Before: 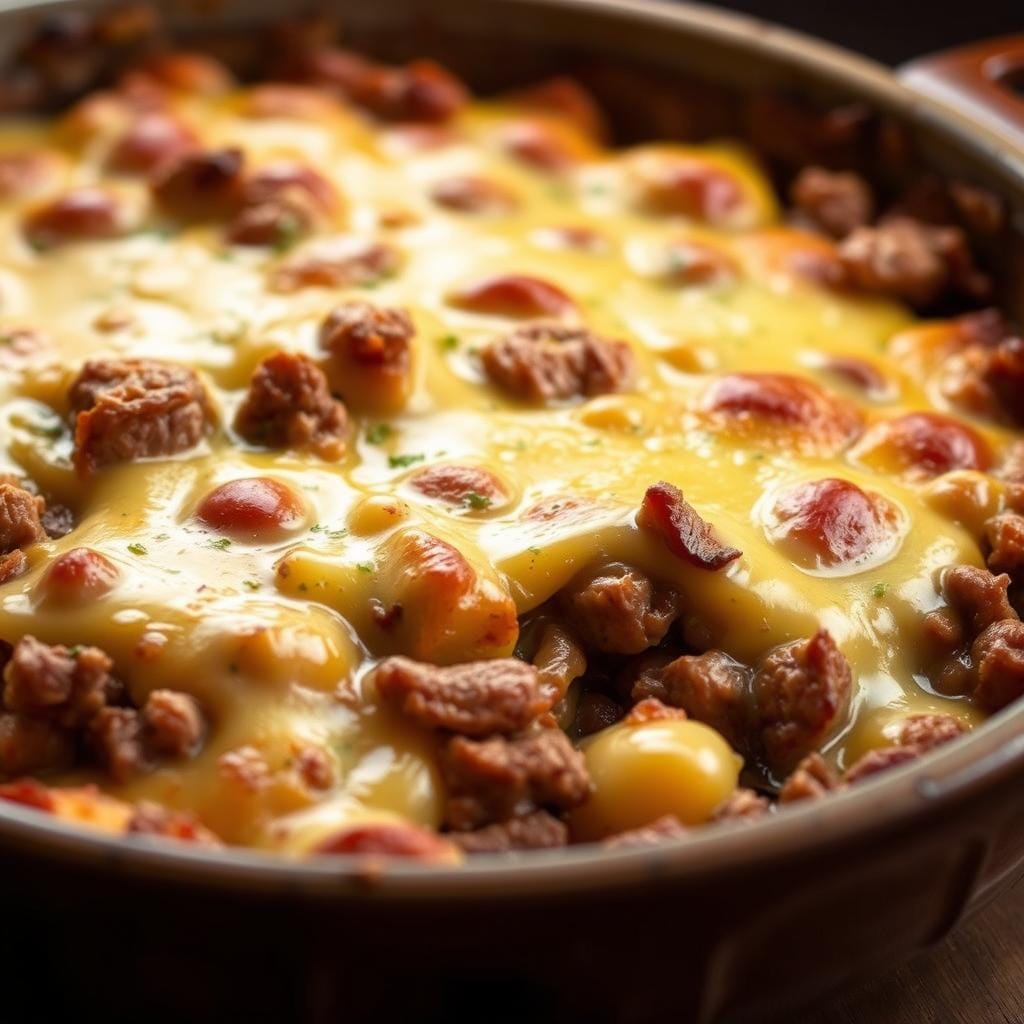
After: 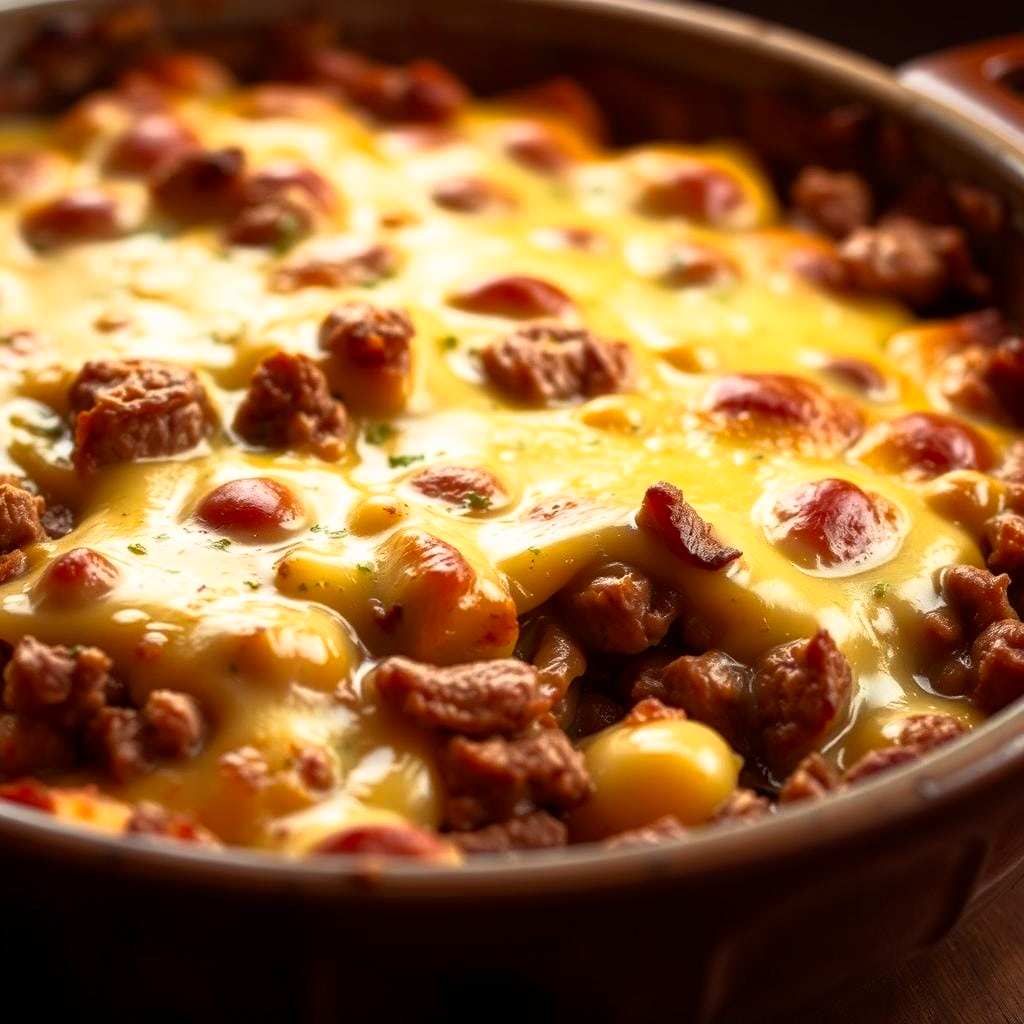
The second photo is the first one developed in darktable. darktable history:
base curve: curves: ch0 [(0, 0) (0.257, 0.25) (0.482, 0.586) (0.757, 0.871) (1, 1)]
rgb levels: mode RGB, independent channels, levels [[0, 0.5, 1], [0, 0.521, 1], [0, 0.536, 1]]
